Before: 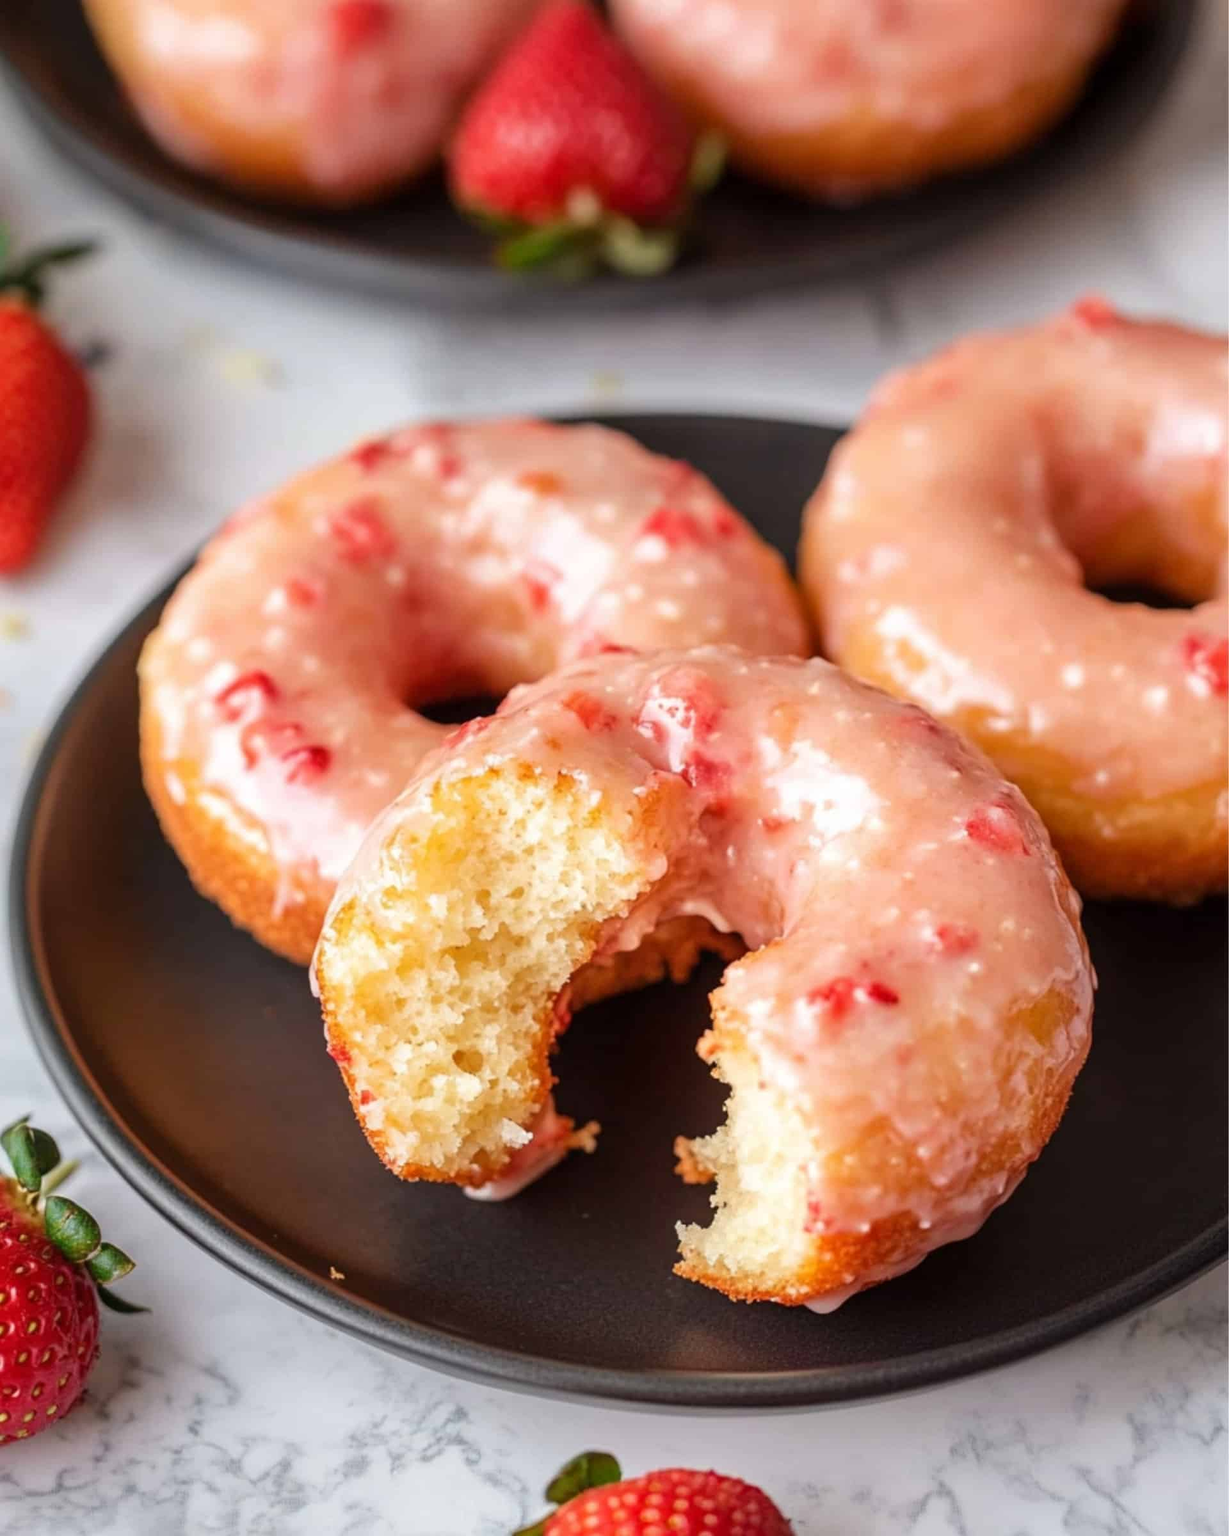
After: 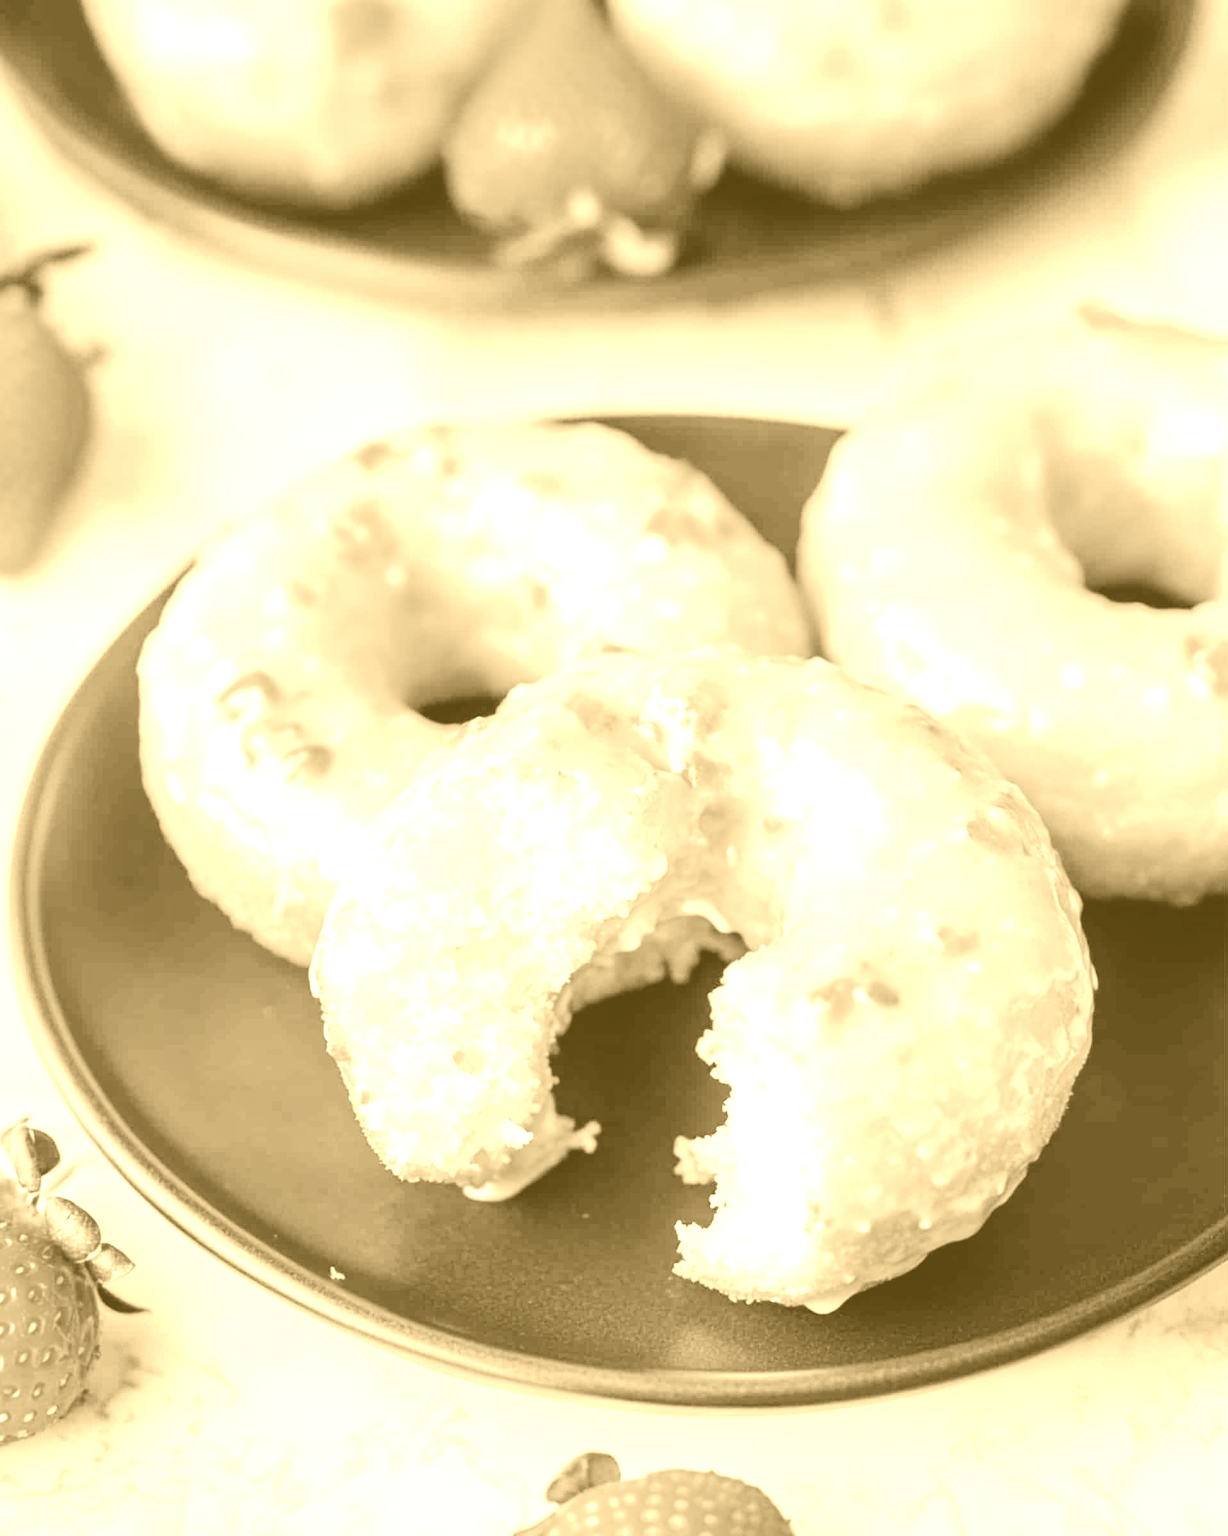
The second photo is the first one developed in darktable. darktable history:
filmic rgb: black relative exposure -7.65 EV, white relative exposure 4.56 EV, hardness 3.61, color science v6 (2022)
color balance rgb: perceptual saturation grading › global saturation 25%, perceptual brilliance grading › mid-tones 10%, perceptual brilliance grading › shadows 15%, global vibrance 20%
exposure: black level correction 0, exposure 1 EV, compensate exposure bias true, compensate highlight preservation false
colorize: hue 36°, source mix 100%
